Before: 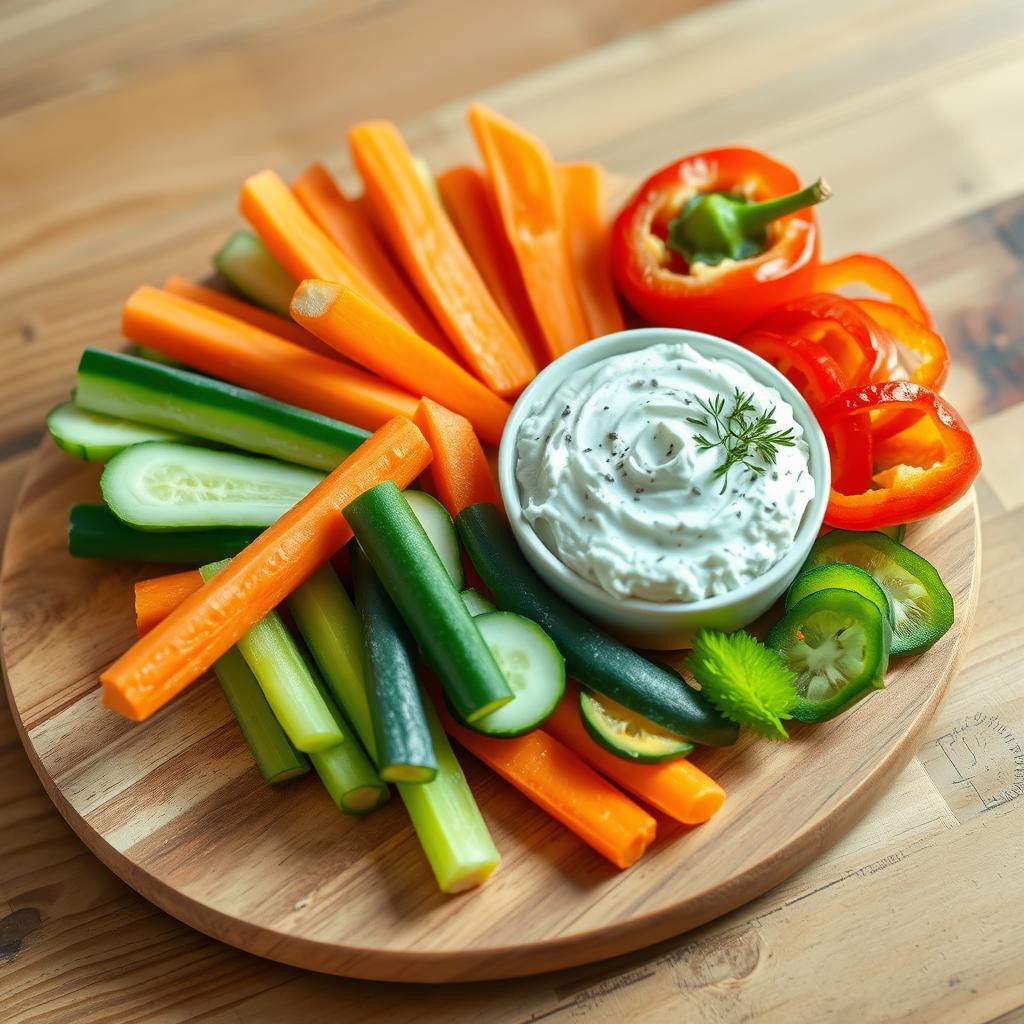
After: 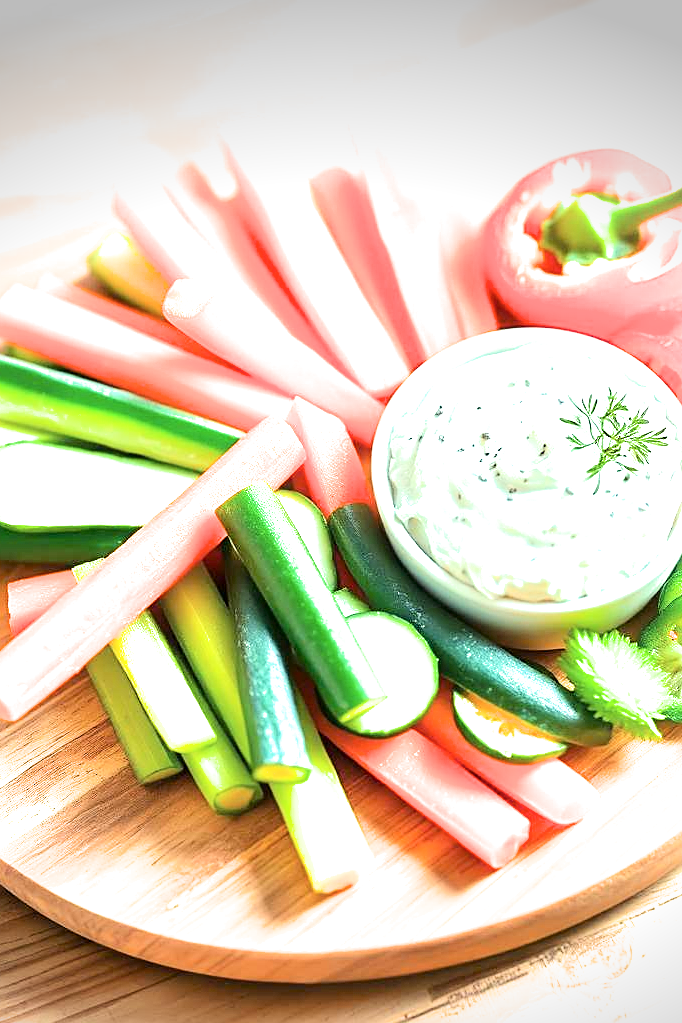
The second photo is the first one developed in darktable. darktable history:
exposure: exposure 2.219 EV, compensate highlight preservation false
tone equalizer: edges refinement/feathering 500, mask exposure compensation -1.57 EV, preserve details no
crop and rotate: left 12.406%, right 20.914%
filmic rgb: black relative exposure -11.34 EV, white relative exposure 3.26 EV, hardness 6.79, color science v6 (2022)
sharpen: on, module defaults
vignetting: fall-off start 97.15%, center (-0.034, 0.152), width/height ratio 1.182
tone curve: curves: ch0 [(0, 0) (0.004, 0.001) (0.133, 0.112) (0.325, 0.362) (0.832, 0.893) (1, 1)], color space Lab, independent channels, preserve colors none
